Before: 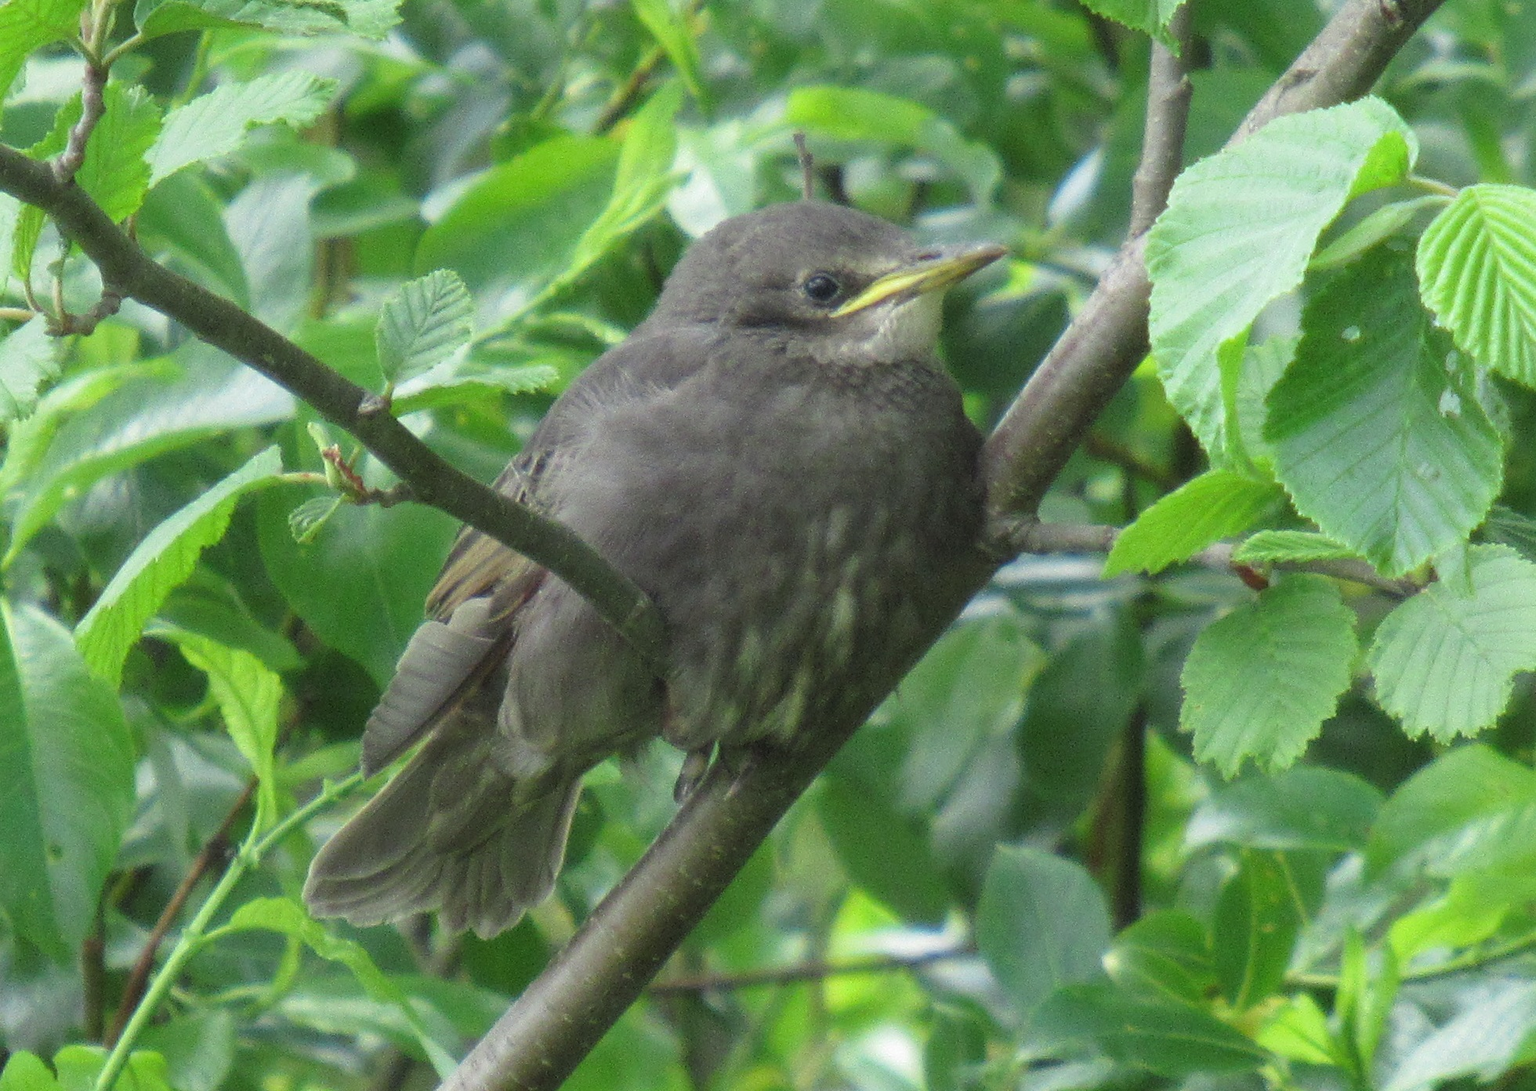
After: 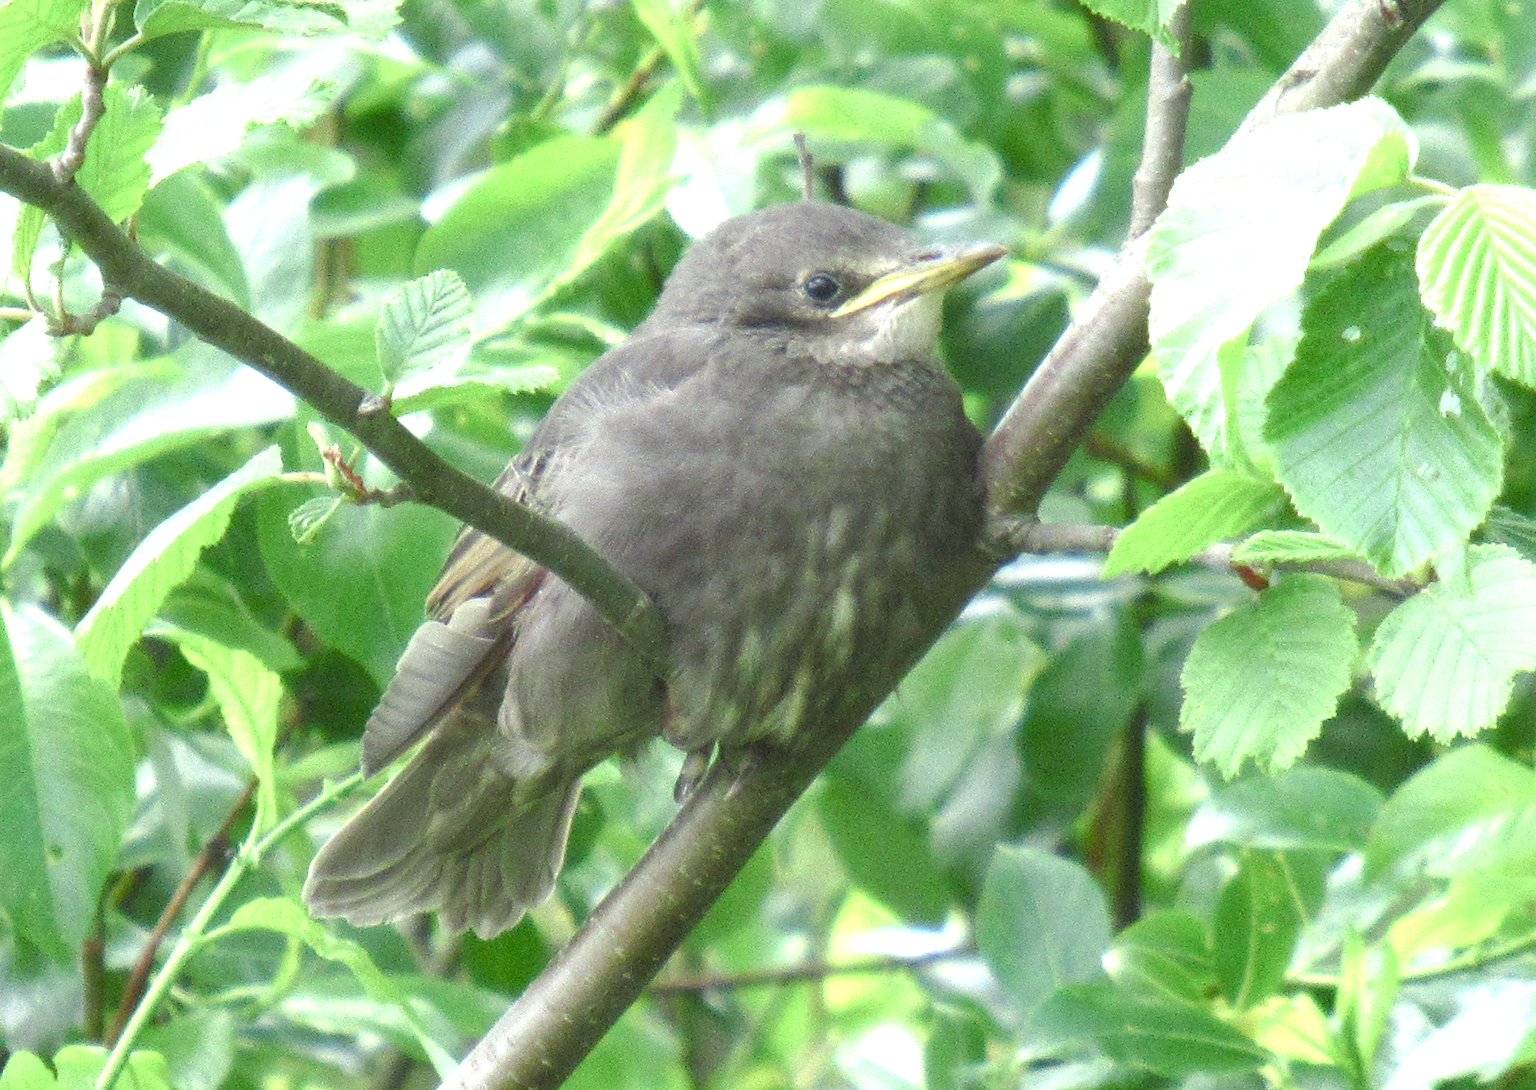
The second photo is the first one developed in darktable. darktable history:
exposure: exposure 1 EV, compensate highlight preservation false
color balance rgb: perceptual saturation grading › global saturation 20%, perceptual saturation grading › highlights -49.115%, perceptual saturation grading › shadows 24.961%, global vibrance 14.636%
